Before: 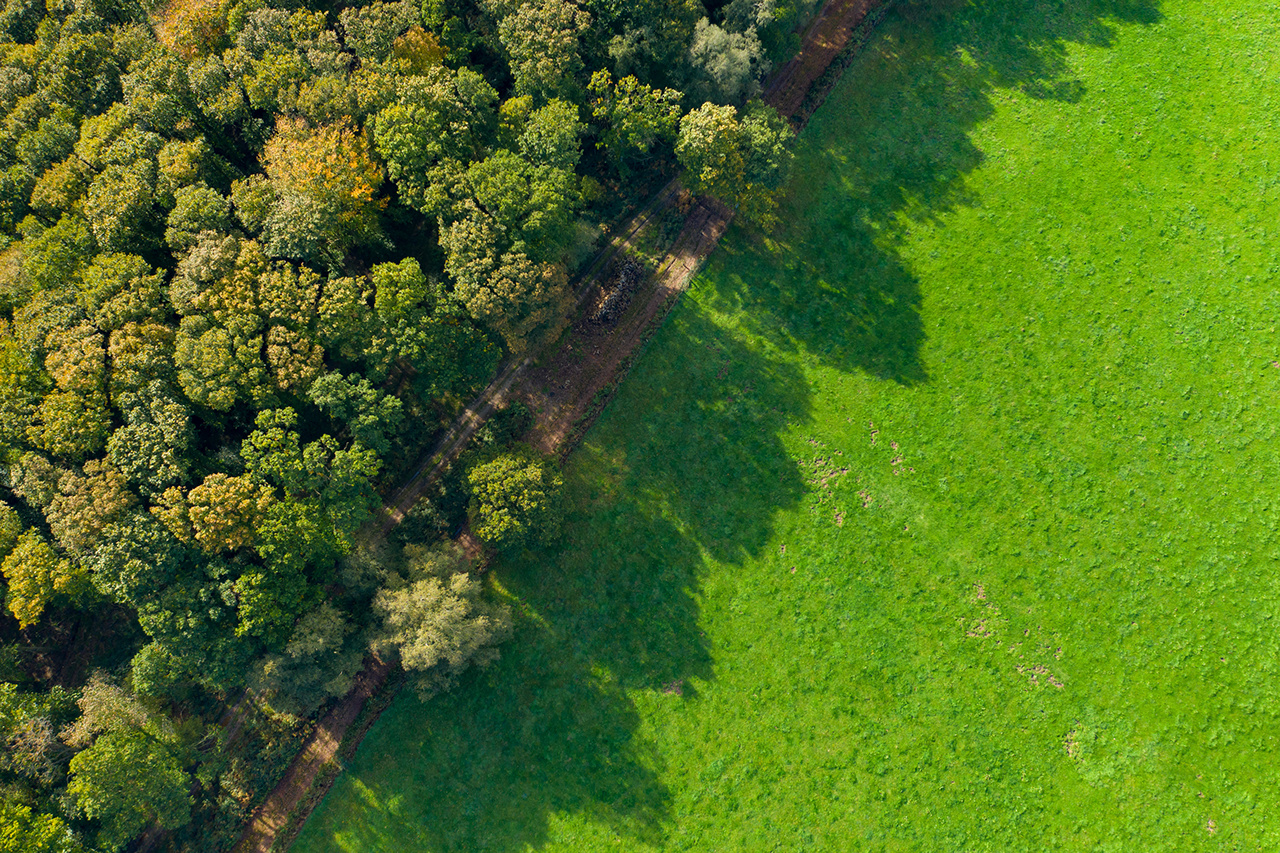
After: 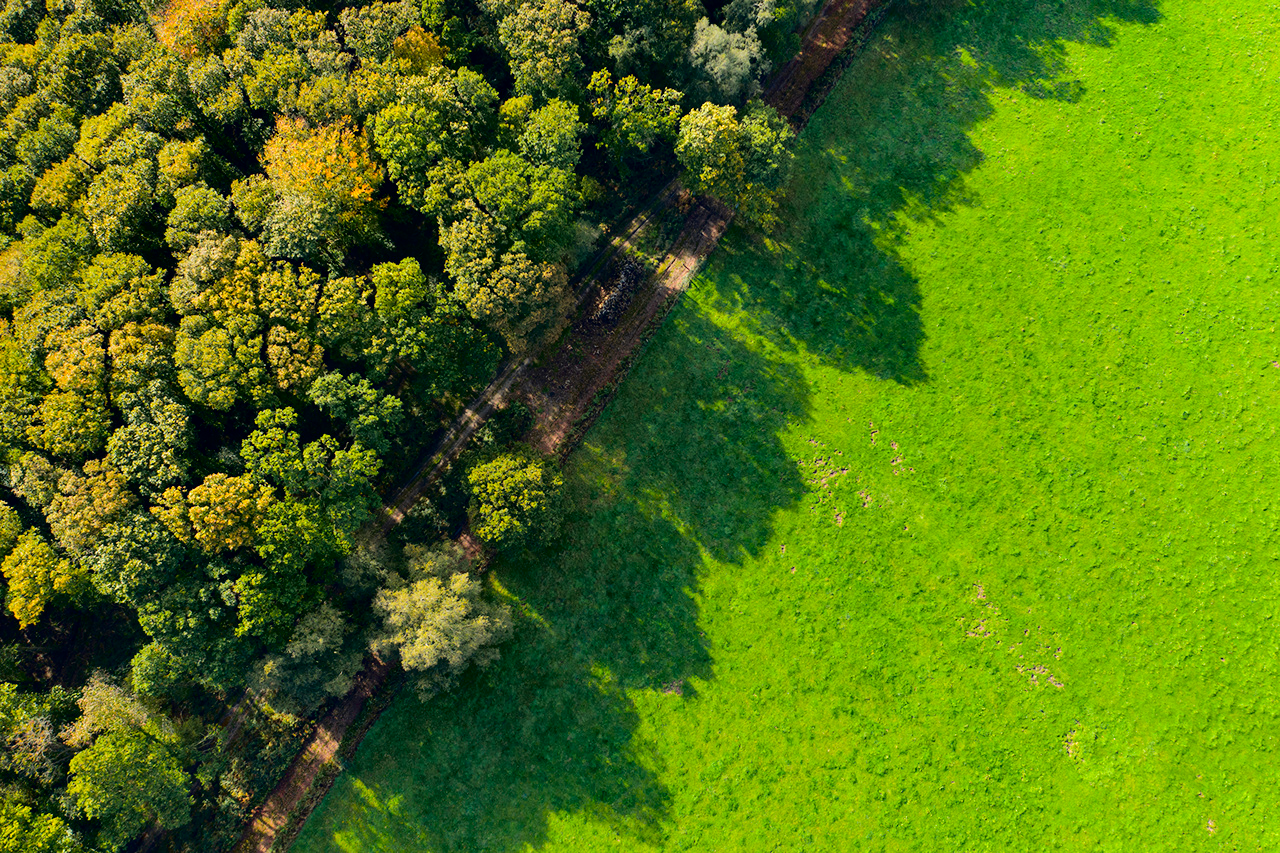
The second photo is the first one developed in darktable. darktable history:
tone curve: curves: ch0 [(0.003, 0) (0.066, 0.017) (0.163, 0.09) (0.264, 0.238) (0.395, 0.421) (0.517, 0.575) (0.633, 0.687) (0.791, 0.814) (1, 1)]; ch1 [(0, 0) (0.149, 0.17) (0.327, 0.339) (0.39, 0.403) (0.456, 0.463) (0.501, 0.502) (0.512, 0.507) (0.53, 0.533) (0.575, 0.592) (0.671, 0.655) (0.729, 0.679) (1, 1)]; ch2 [(0, 0) (0.337, 0.382) (0.464, 0.47) (0.501, 0.502) (0.527, 0.532) (0.563, 0.555) (0.615, 0.61) (0.663, 0.68) (1, 1)], color space Lab, independent channels, preserve colors none
color zones: curves: ch0 [(0, 0.613) (0.01, 0.613) (0.245, 0.448) (0.498, 0.529) (0.642, 0.665) (0.879, 0.777) (0.99, 0.613)]; ch1 [(0, 0) (0.143, 0) (0.286, 0) (0.429, 0) (0.571, 0) (0.714, 0) (0.857, 0)], mix -121.96%
